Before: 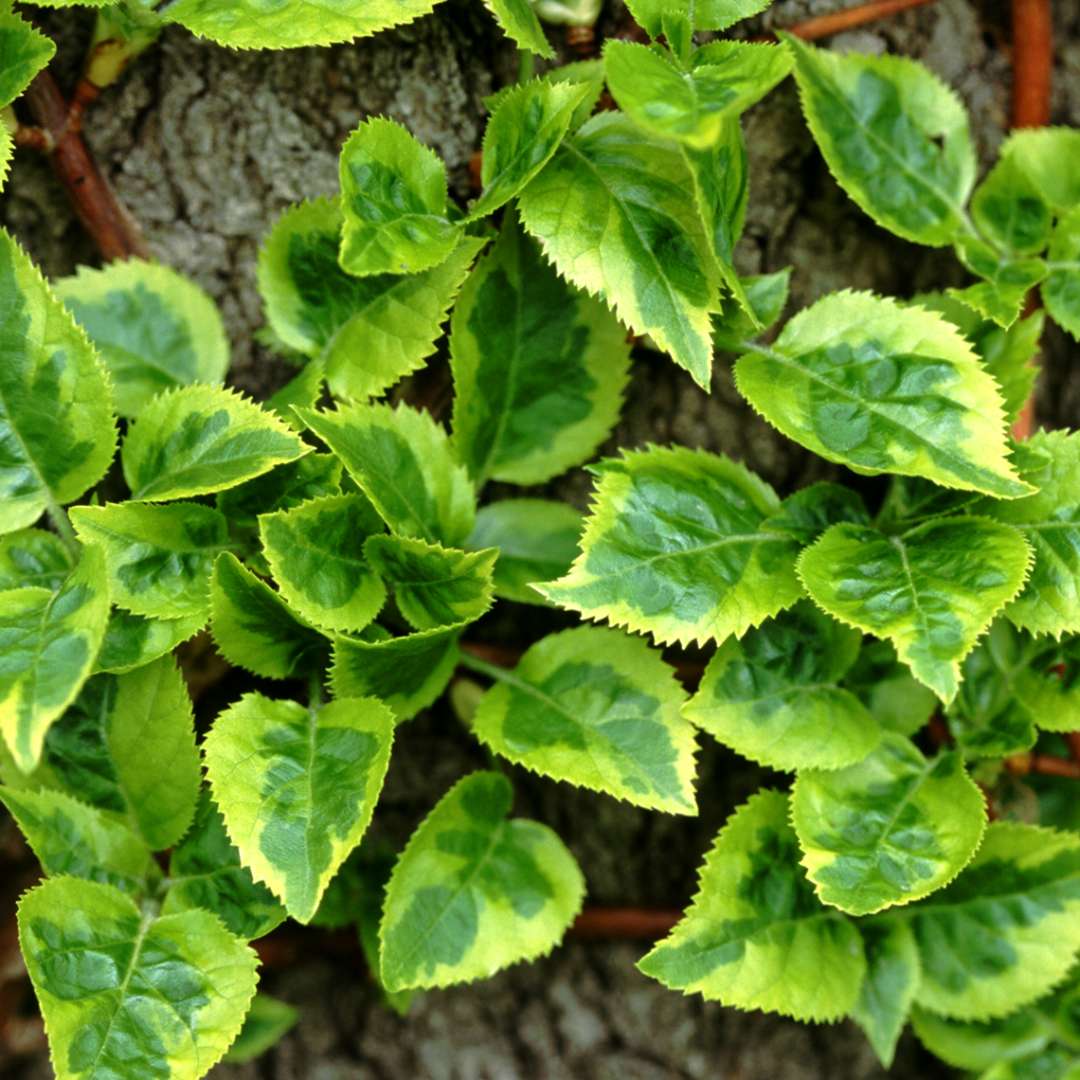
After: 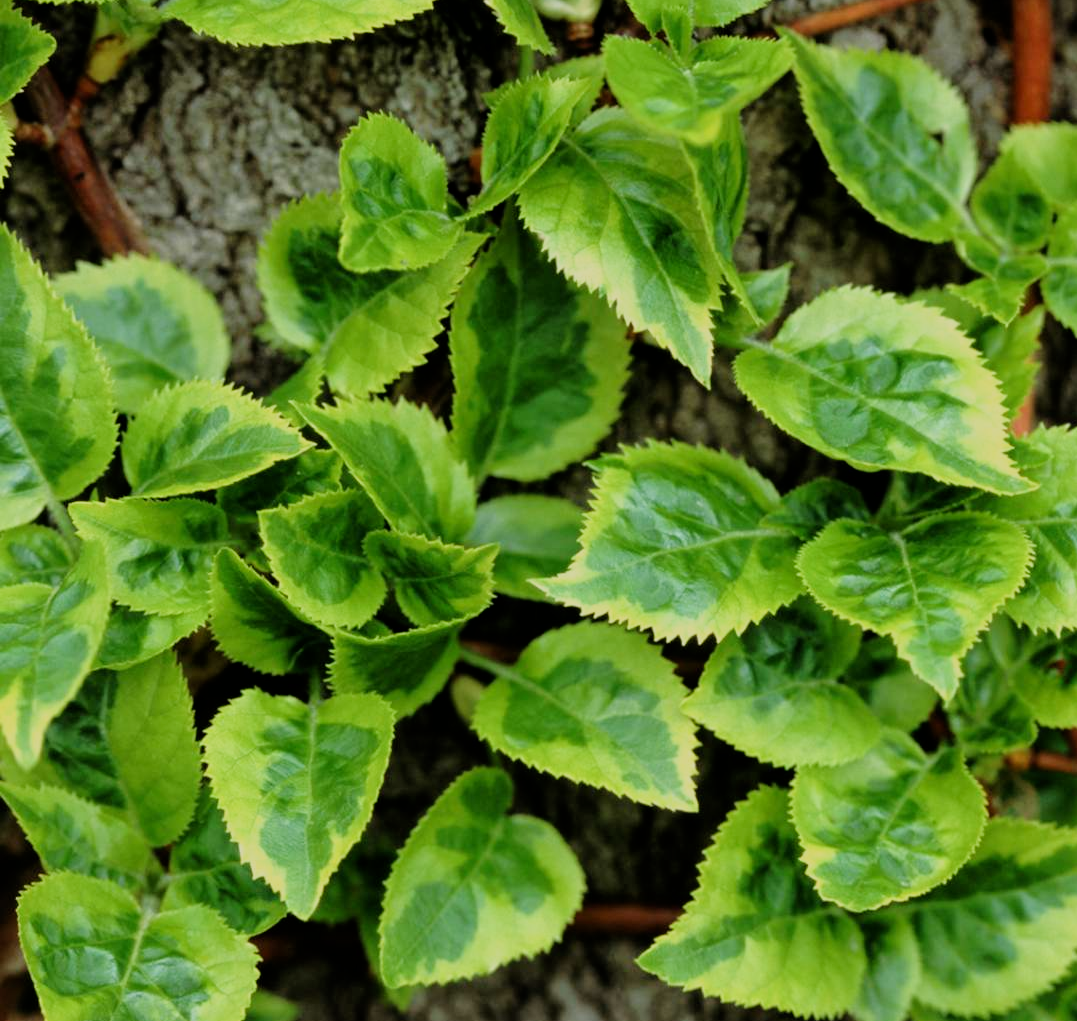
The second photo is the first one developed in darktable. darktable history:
crop: top 0.383%, right 0.255%, bottom 5.043%
filmic rgb: black relative exposure -7.65 EV, white relative exposure 4.56 EV, threshold 2.97 EV, hardness 3.61, enable highlight reconstruction true
